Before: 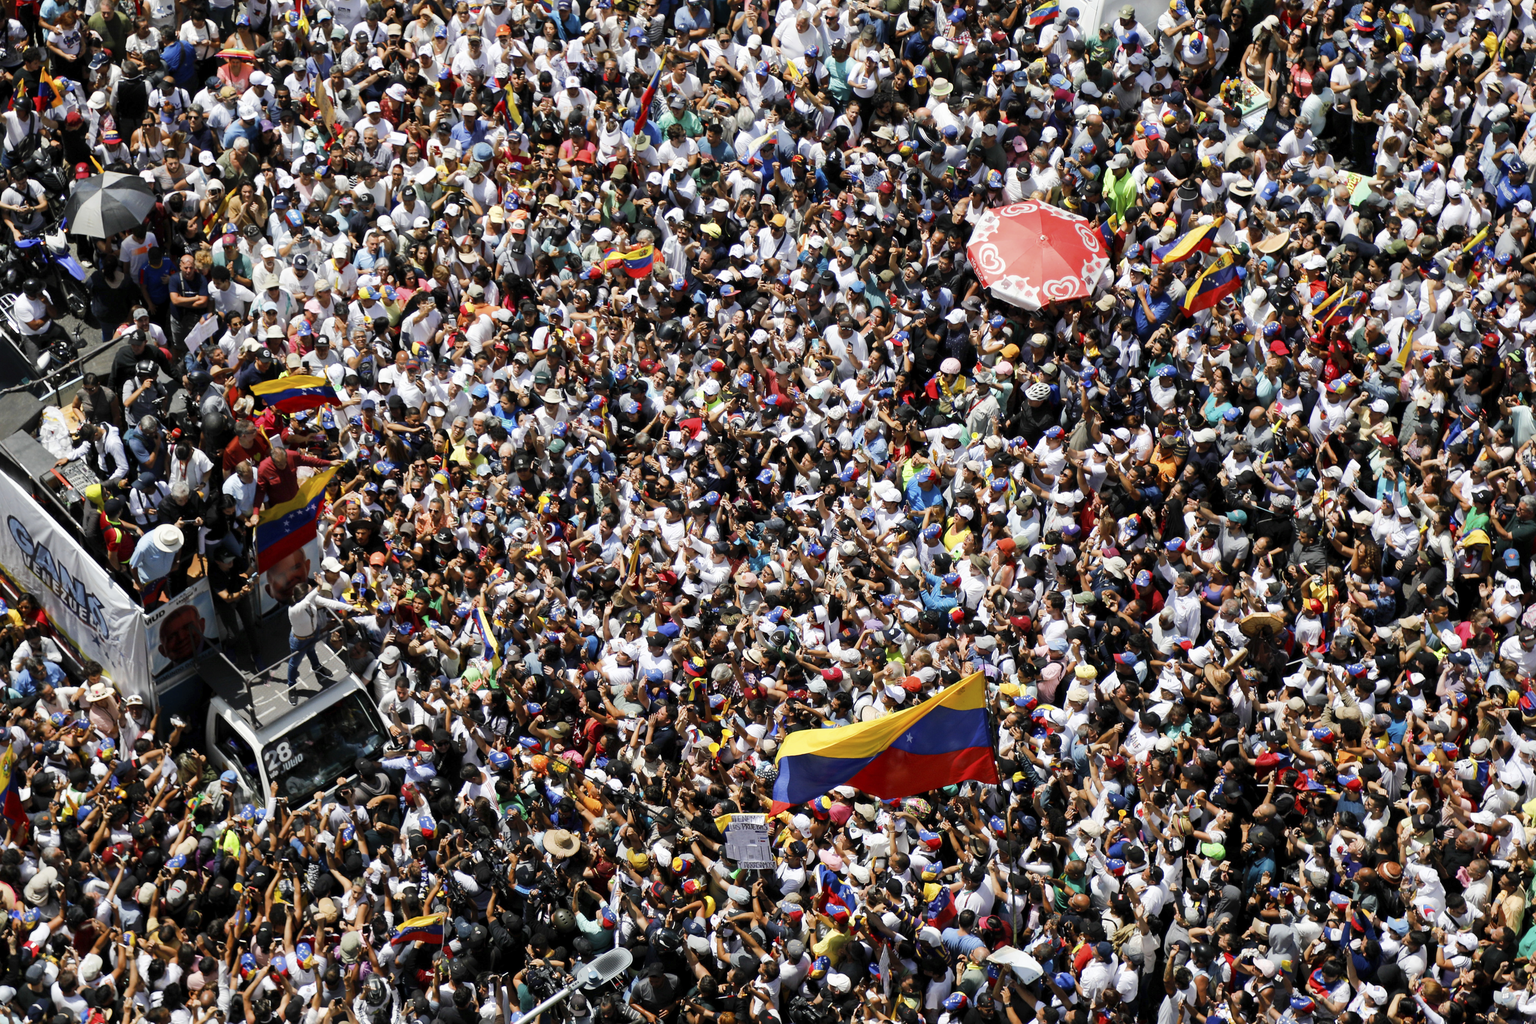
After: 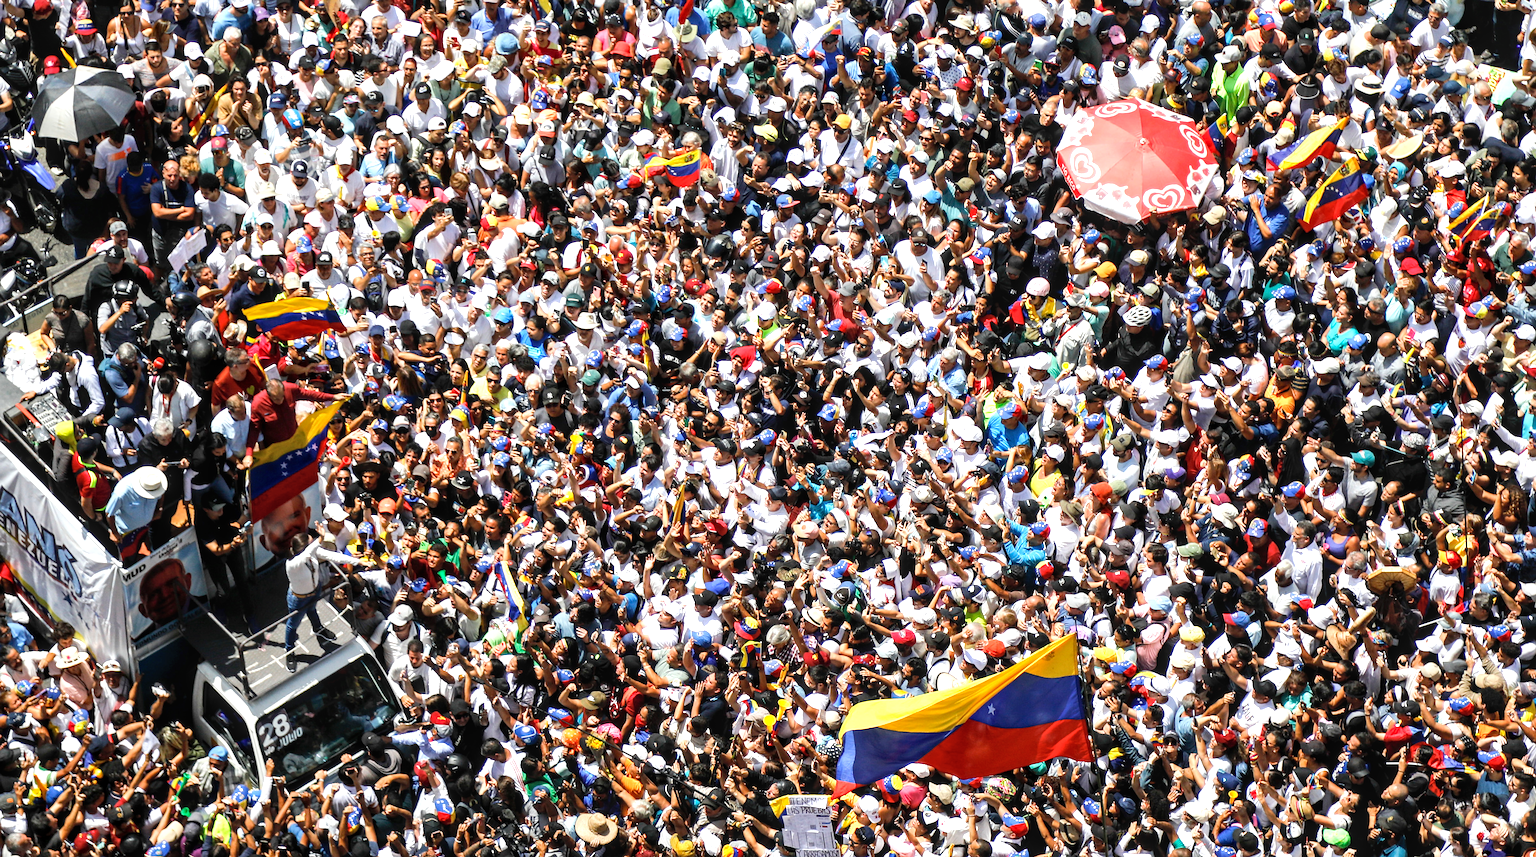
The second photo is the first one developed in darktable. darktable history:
exposure: exposure 0.698 EV, compensate highlight preservation false
tone equalizer: edges refinement/feathering 500, mask exposure compensation -1.57 EV, preserve details no
local contrast: on, module defaults
sharpen: amount 0.201
crop and rotate: left 2.403%, top 11.109%, right 9.546%, bottom 15.122%
